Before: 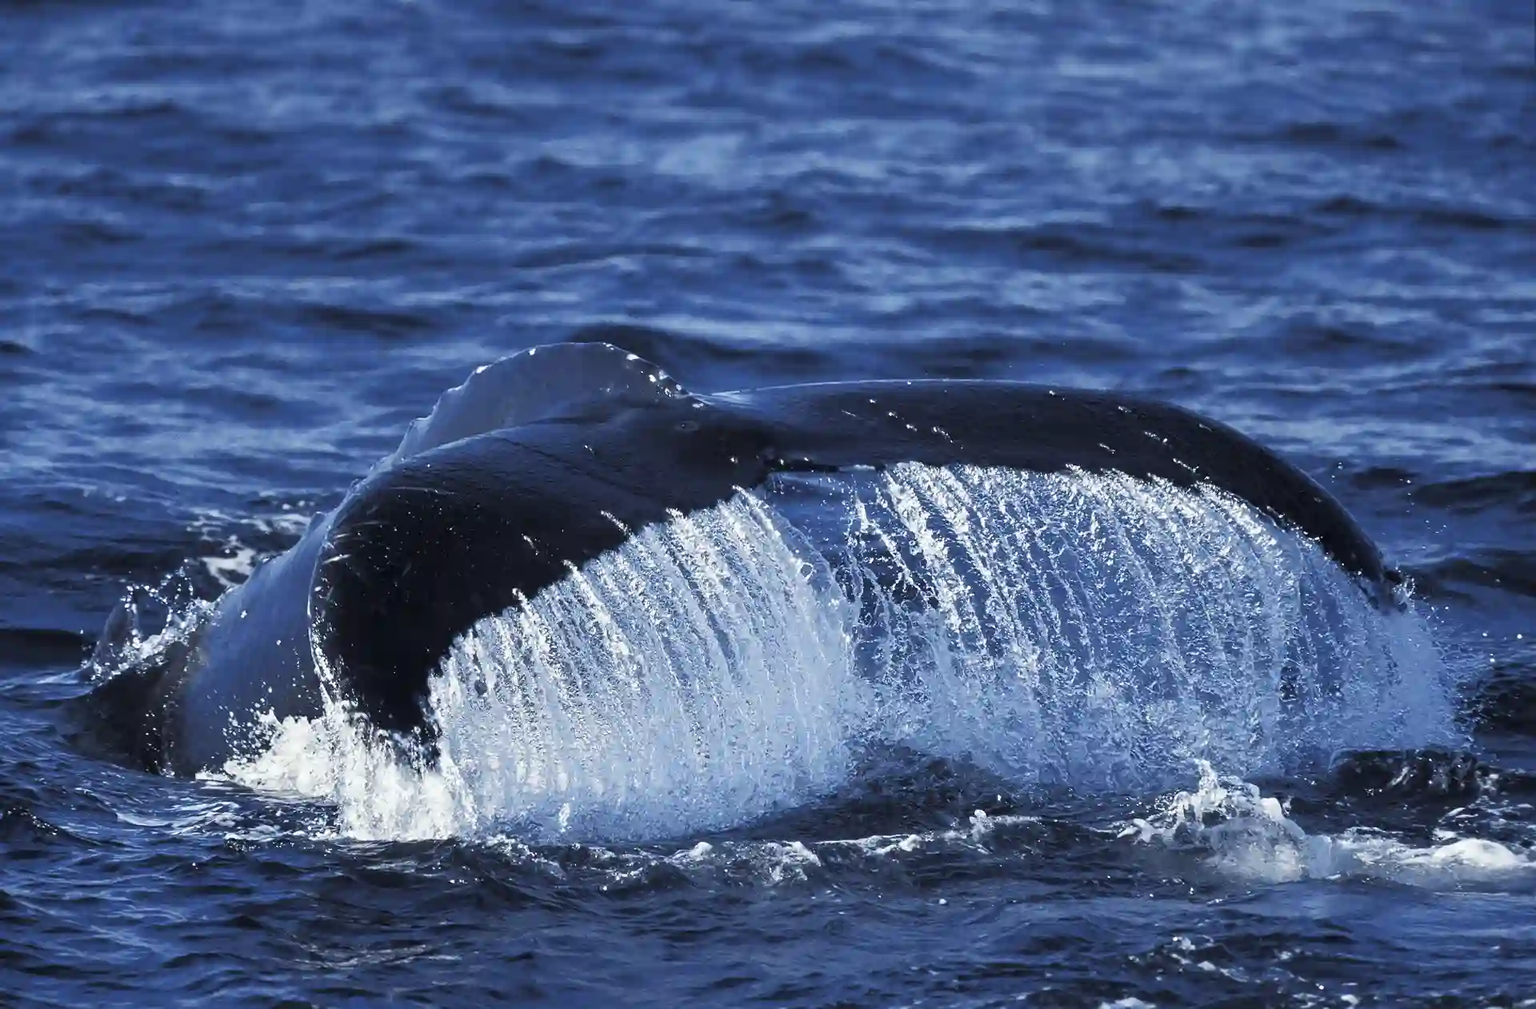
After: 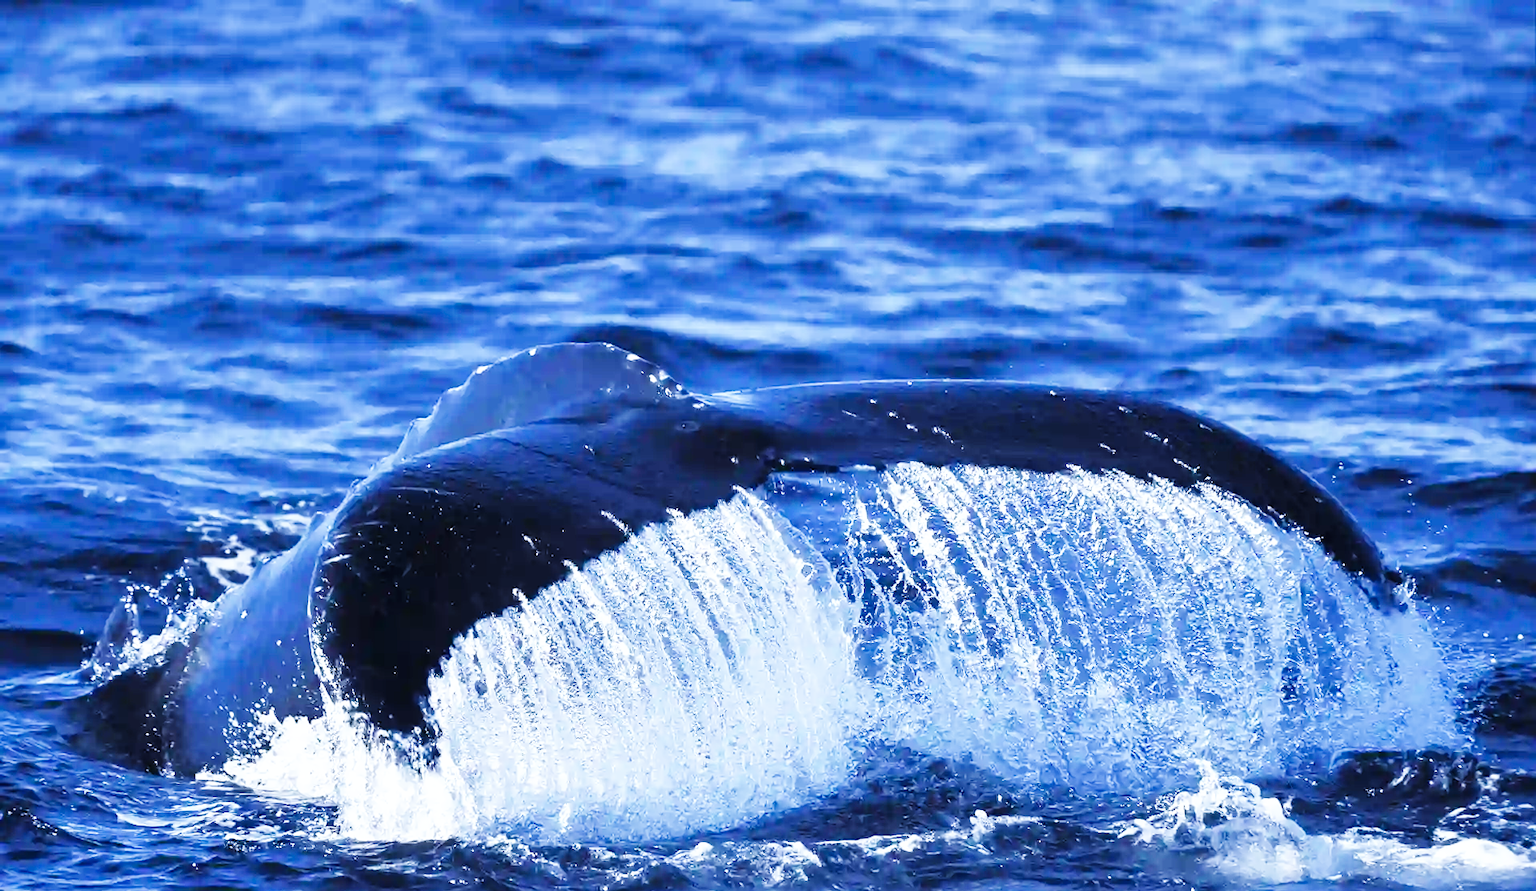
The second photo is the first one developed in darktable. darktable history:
color calibration: illuminant as shot in camera, x 0.37, y 0.382, temperature 4314.3 K
base curve: curves: ch0 [(0, 0.003) (0.001, 0.002) (0.006, 0.004) (0.02, 0.022) (0.048, 0.086) (0.094, 0.234) (0.162, 0.431) (0.258, 0.629) (0.385, 0.8) (0.548, 0.918) (0.751, 0.988) (1, 1)], preserve colors none
crop and rotate: top 0%, bottom 11.592%
shadows and highlights: shadows 24.81, highlights -25.14
